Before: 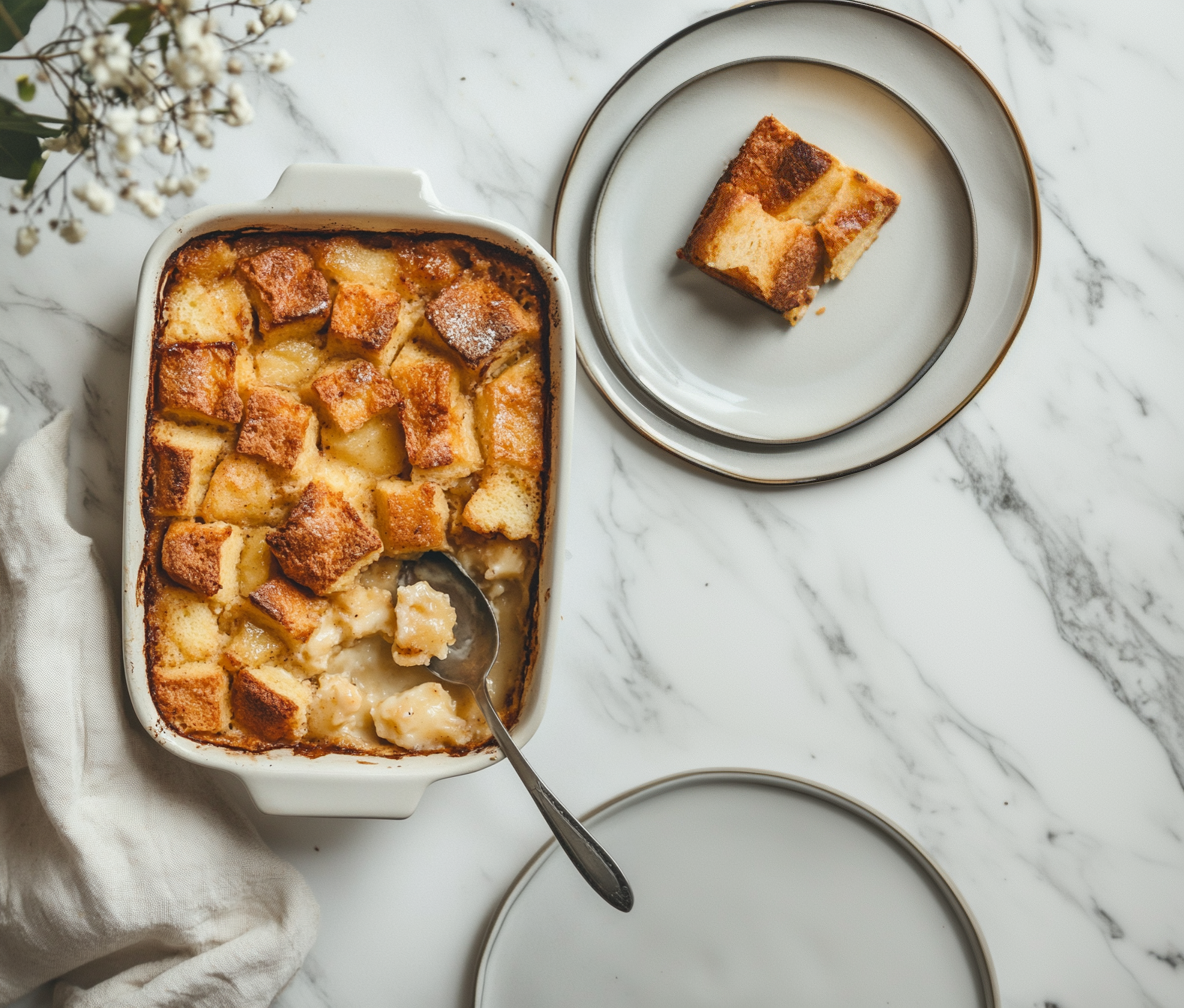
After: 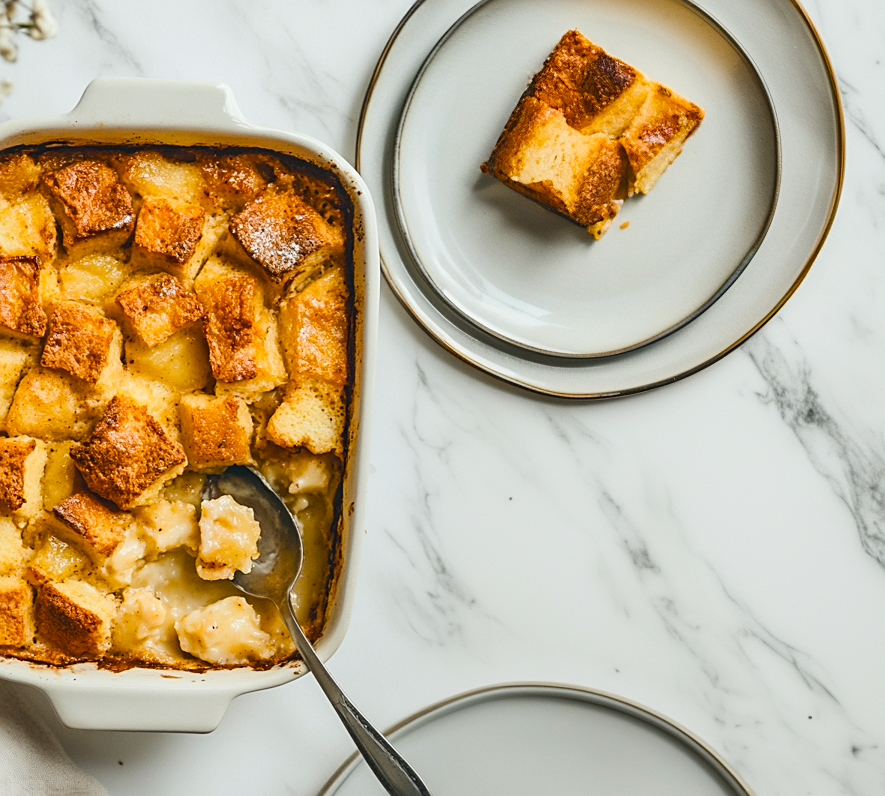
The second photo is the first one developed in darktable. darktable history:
color zones: curves: ch0 [(0.25, 0.5) (0.428, 0.473) (0.75, 0.5)]; ch1 [(0.243, 0.479) (0.398, 0.452) (0.75, 0.5)]
crop: left 16.565%, top 8.537%, right 8.607%, bottom 12.432%
sharpen: amount 0.497
tone curve: curves: ch0 [(0, 0) (0.071, 0.058) (0.266, 0.268) (0.498, 0.542) (0.766, 0.807) (1, 0.983)]; ch1 [(0, 0) (0.346, 0.307) (0.408, 0.387) (0.463, 0.465) (0.482, 0.493) (0.502, 0.499) (0.517, 0.505) (0.55, 0.554) (0.597, 0.61) (0.651, 0.698) (1, 1)]; ch2 [(0, 0) (0.346, 0.34) (0.434, 0.46) (0.485, 0.494) (0.5, 0.498) (0.509, 0.517) (0.526, 0.539) (0.583, 0.603) (0.625, 0.659) (1, 1)], color space Lab, linked channels, preserve colors none
color balance rgb: shadows lift › chroma 2.045%, shadows lift › hue 214.81°, linear chroma grading › shadows 31.304%, linear chroma grading › global chroma -2.54%, linear chroma grading › mid-tones 4.103%, perceptual saturation grading › global saturation 29.515%
